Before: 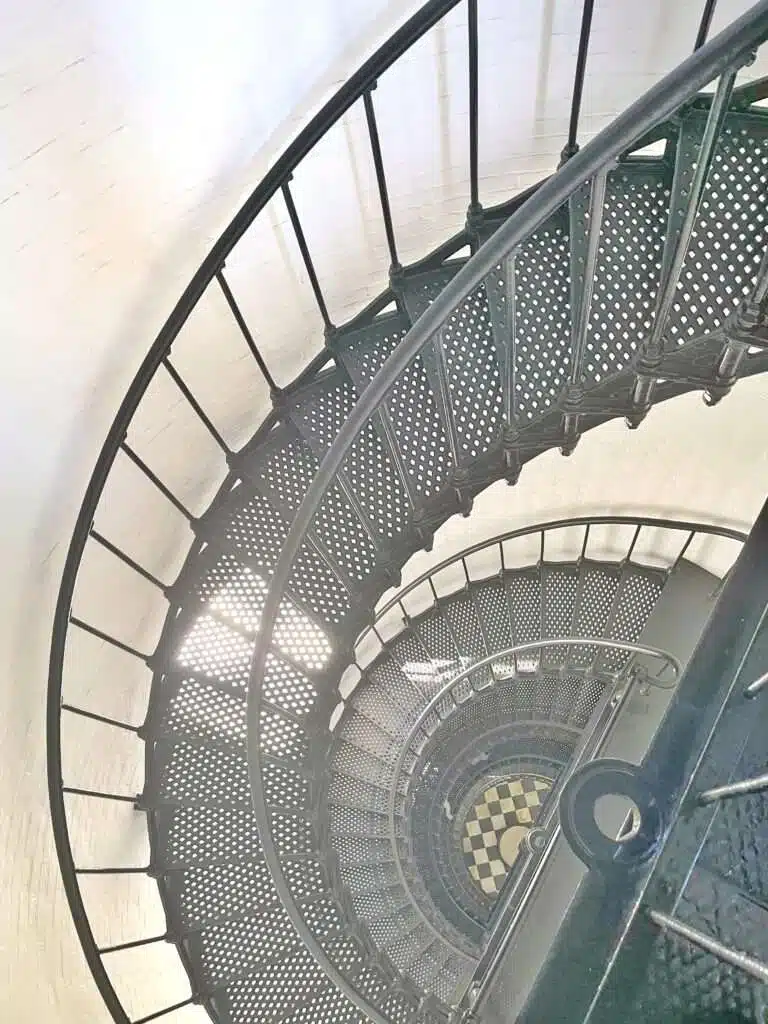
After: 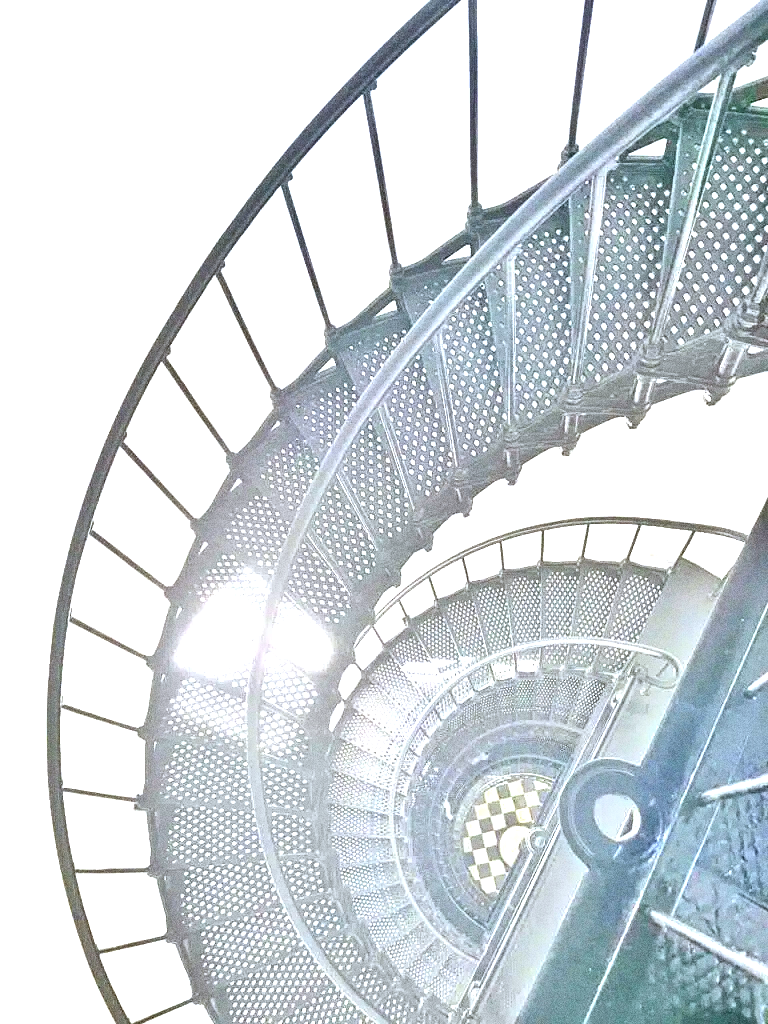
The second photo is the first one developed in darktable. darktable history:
exposure: black level correction 0, exposure 1.45 EV, compensate exposure bias true, compensate highlight preservation false
grain: coarseness 0.09 ISO, strength 40%
white balance: red 0.954, blue 1.079
